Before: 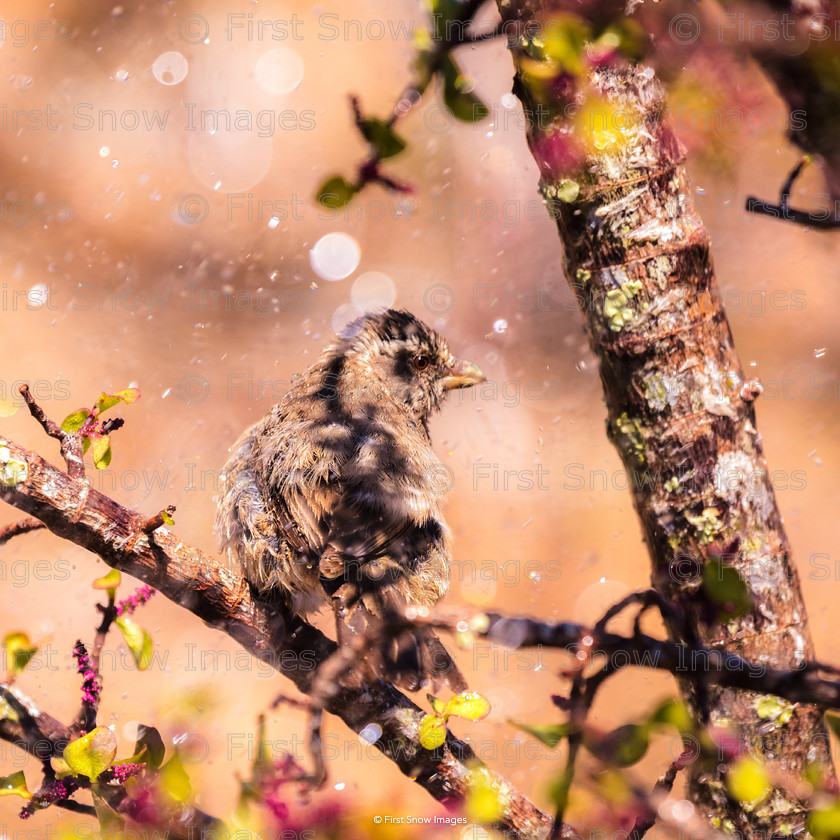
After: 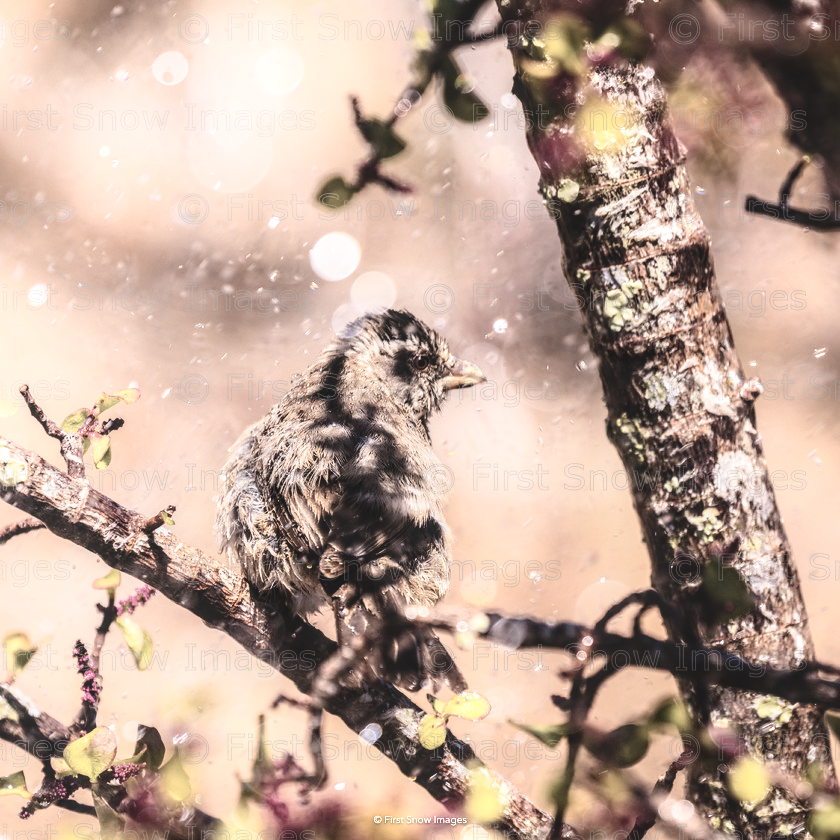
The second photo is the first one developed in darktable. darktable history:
exposure: black level correction -0.016, exposure -1.015 EV, compensate highlight preservation false
local contrast: detail 138%
contrast brightness saturation: contrast 0.584, brightness 0.573, saturation -0.35
shadows and highlights: shadows -42.02, highlights 63.7, soften with gaussian
